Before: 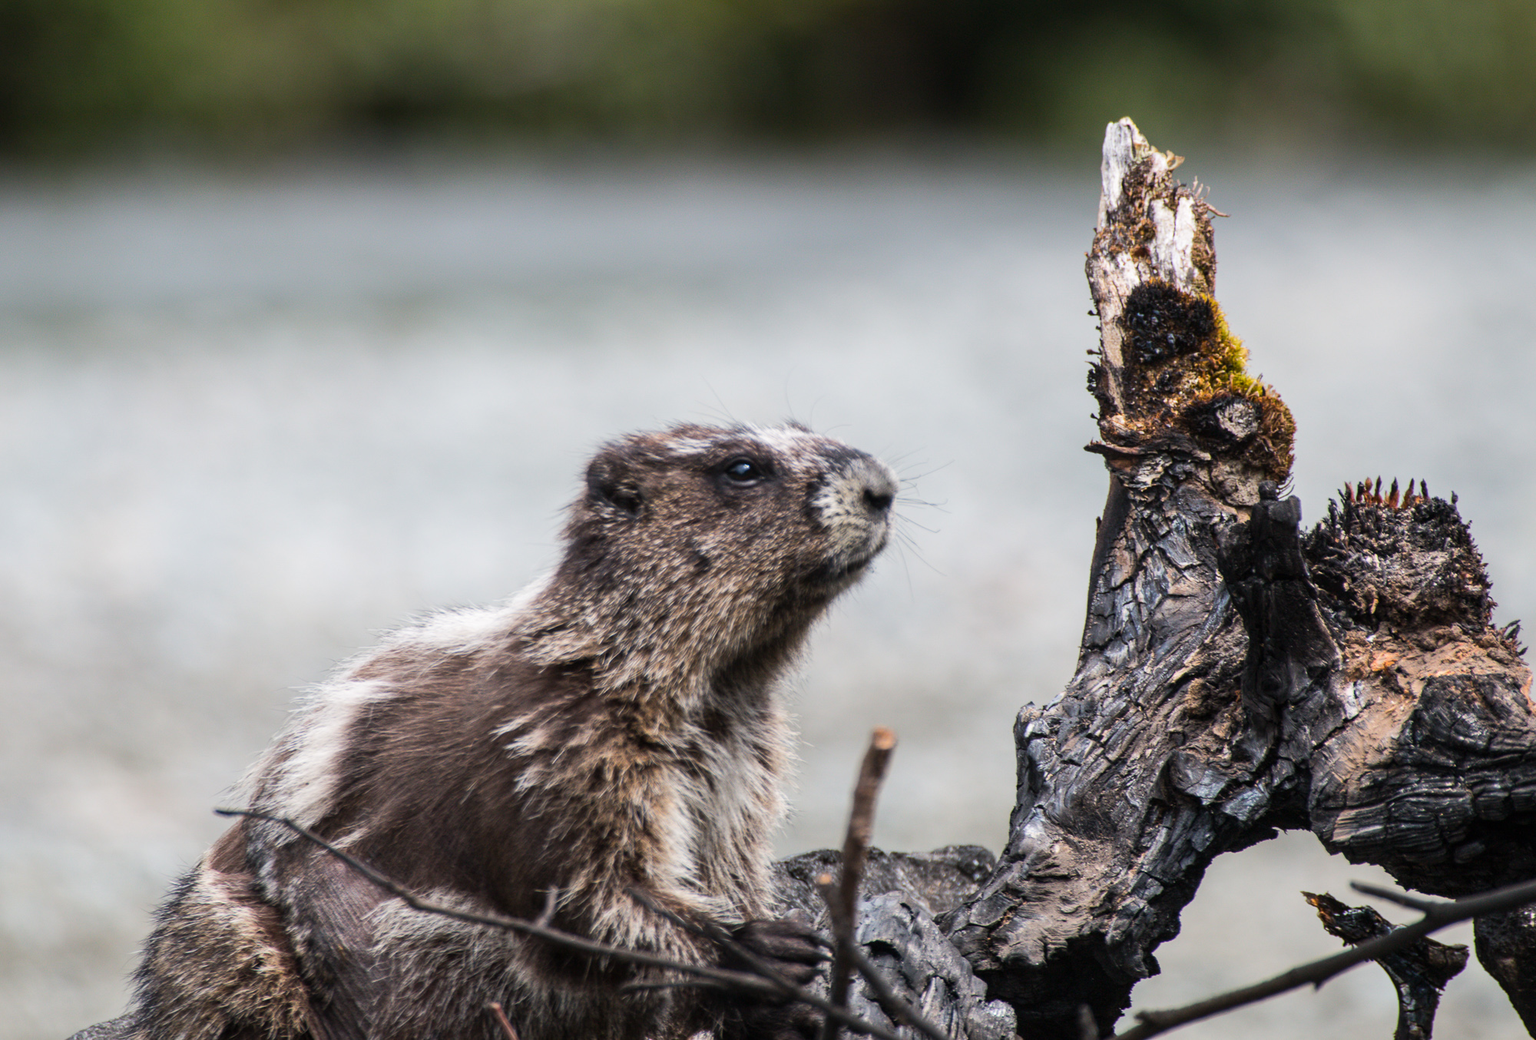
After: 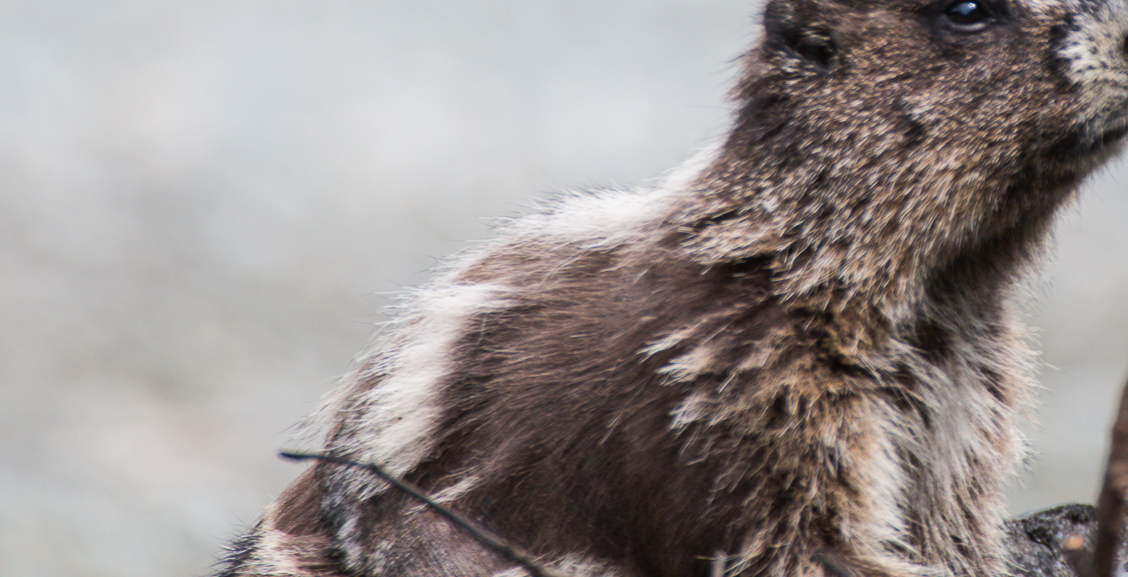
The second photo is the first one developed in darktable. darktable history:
white balance: emerald 1
crop: top 44.483%, right 43.593%, bottom 12.892%
exposure: exposure -0.072 EV, compensate highlight preservation false
